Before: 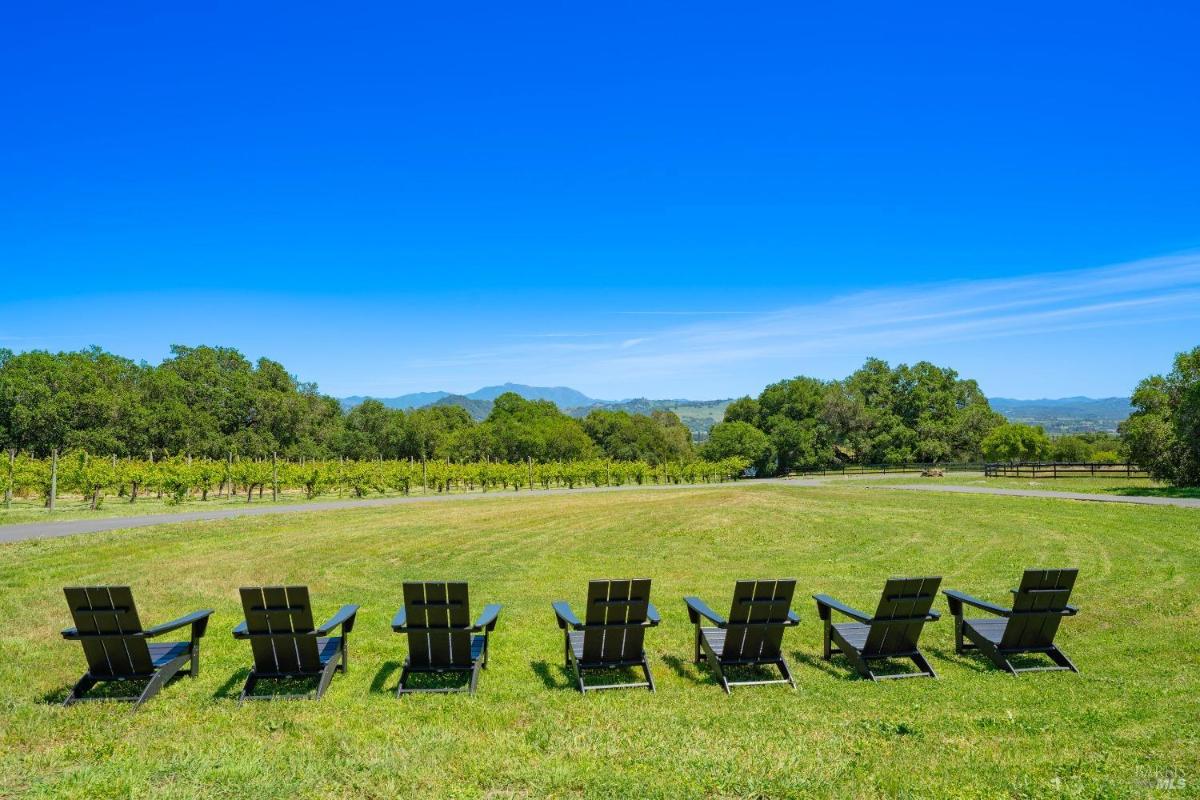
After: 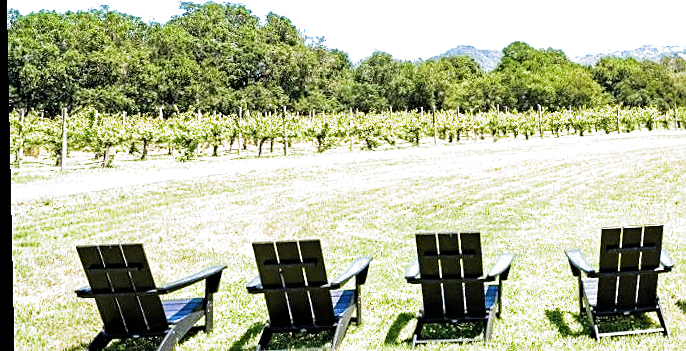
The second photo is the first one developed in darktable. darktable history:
white balance: red 1.004, blue 1.096
crop: top 44.483%, right 43.593%, bottom 12.892%
exposure: black level correction 0, exposure 1.1 EV, compensate highlight preservation false
color contrast: green-magenta contrast 0.81
sharpen: on, module defaults
grain: coarseness 0.09 ISO
filmic rgb: black relative exposure -8.2 EV, white relative exposure 2.2 EV, threshold 3 EV, hardness 7.11, latitude 75%, contrast 1.325, highlights saturation mix -2%, shadows ↔ highlights balance 30%, preserve chrominance RGB euclidean norm, color science v5 (2021), contrast in shadows safe, contrast in highlights safe, enable highlight reconstruction true
rotate and perspective: rotation -1.24°, automatic cropping off
